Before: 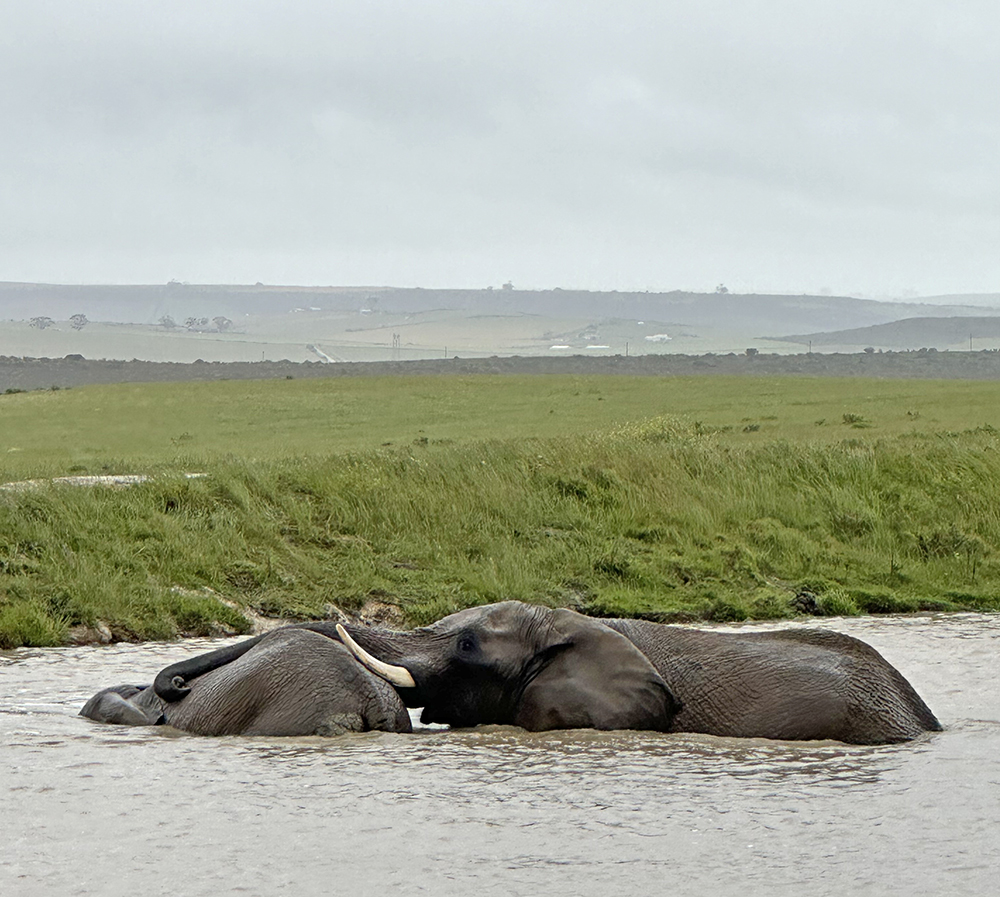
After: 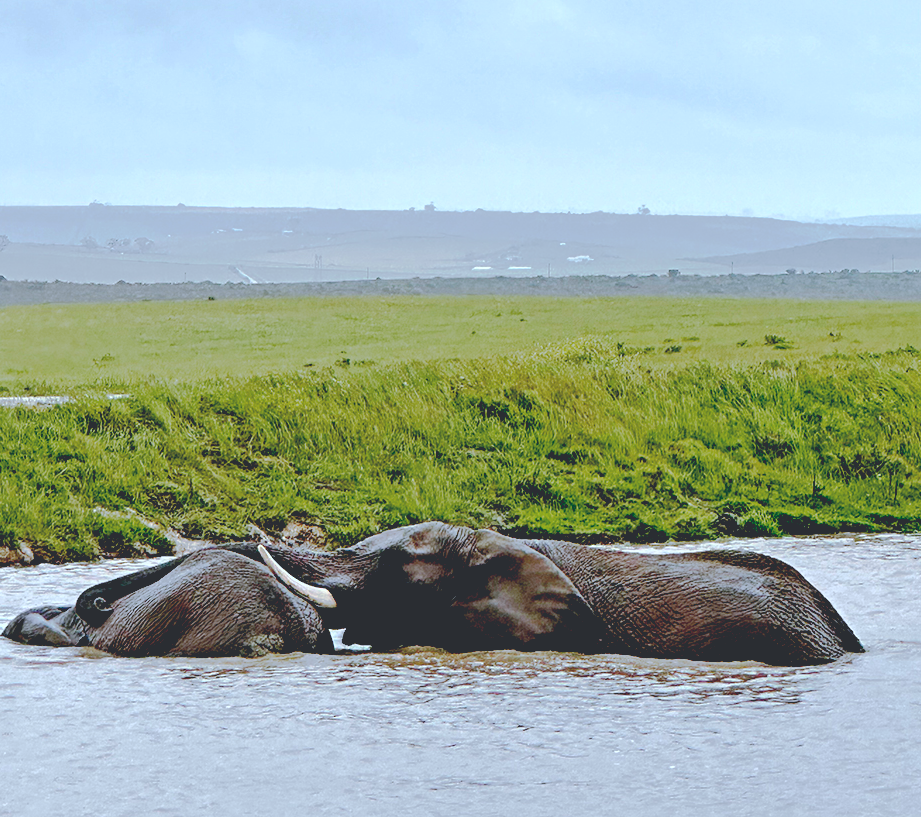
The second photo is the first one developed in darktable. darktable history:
crop and rotate: left 7.863%, top 8.827%
base curve: curves: ch0 [(0.065, 0.026) (0.236, 0.358) (0.53, 0.546) (0.777, 0.841) (0.924, 0.992)], preserve colors none
color correction: highlights a* -2.14, highlights b* -18.49
